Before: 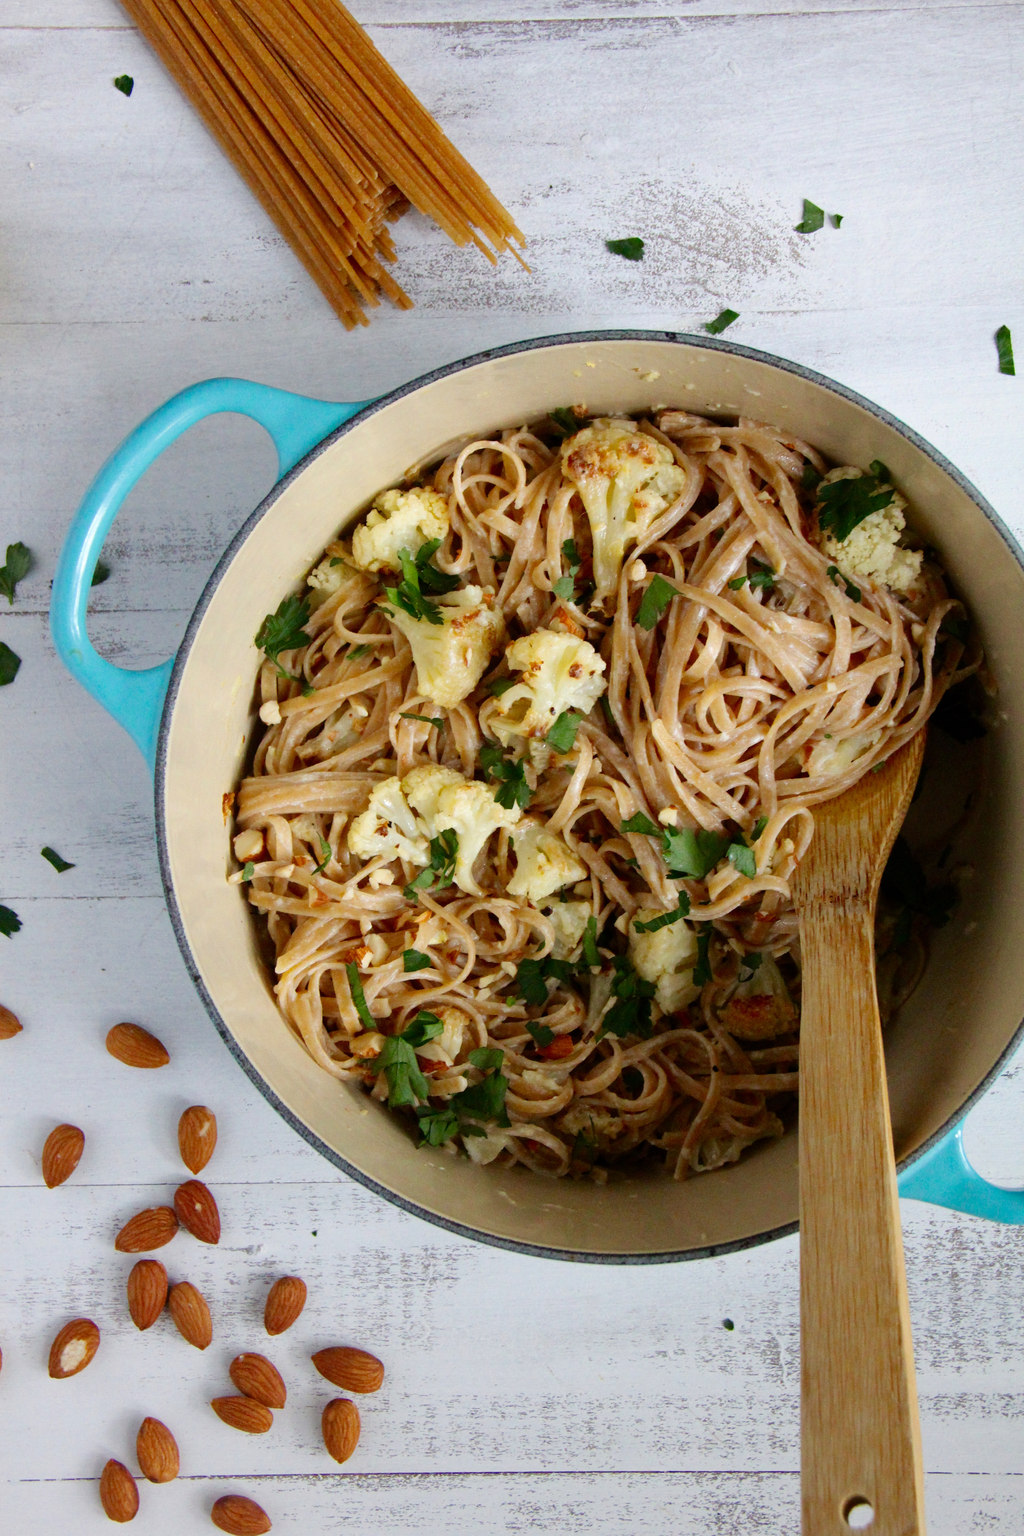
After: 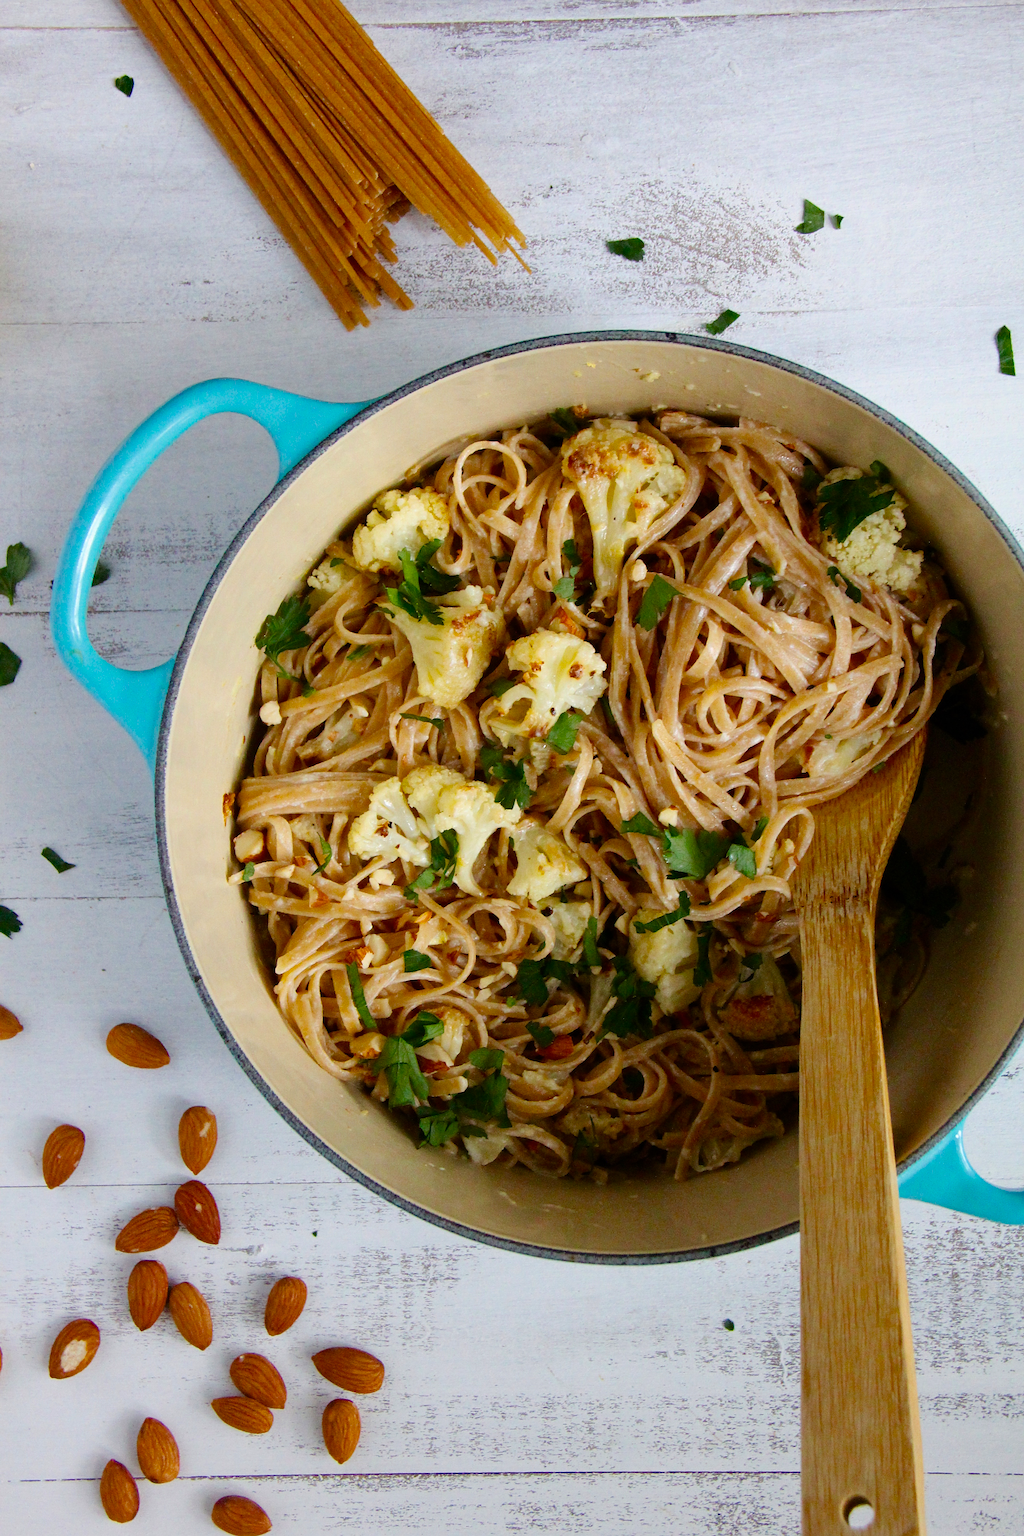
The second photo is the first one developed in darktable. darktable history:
sharpen: on, module defaults
color balance rgb: linear chroma grading › shadows -8%, linear chroma grading › global chroma 10%, perceptual saturation grading › global saturation 2%, perceptual saturation grading › highlights -2%, perceptual saturation grading › mid-tones 4%, perceptual saturation grading › shadows 8%, perceptual brilliance grading › global brilliance 2%, perceptual brilliance grading › highlights -4%, global vibrance 16%, saturation formula JzAzBz (2021)
